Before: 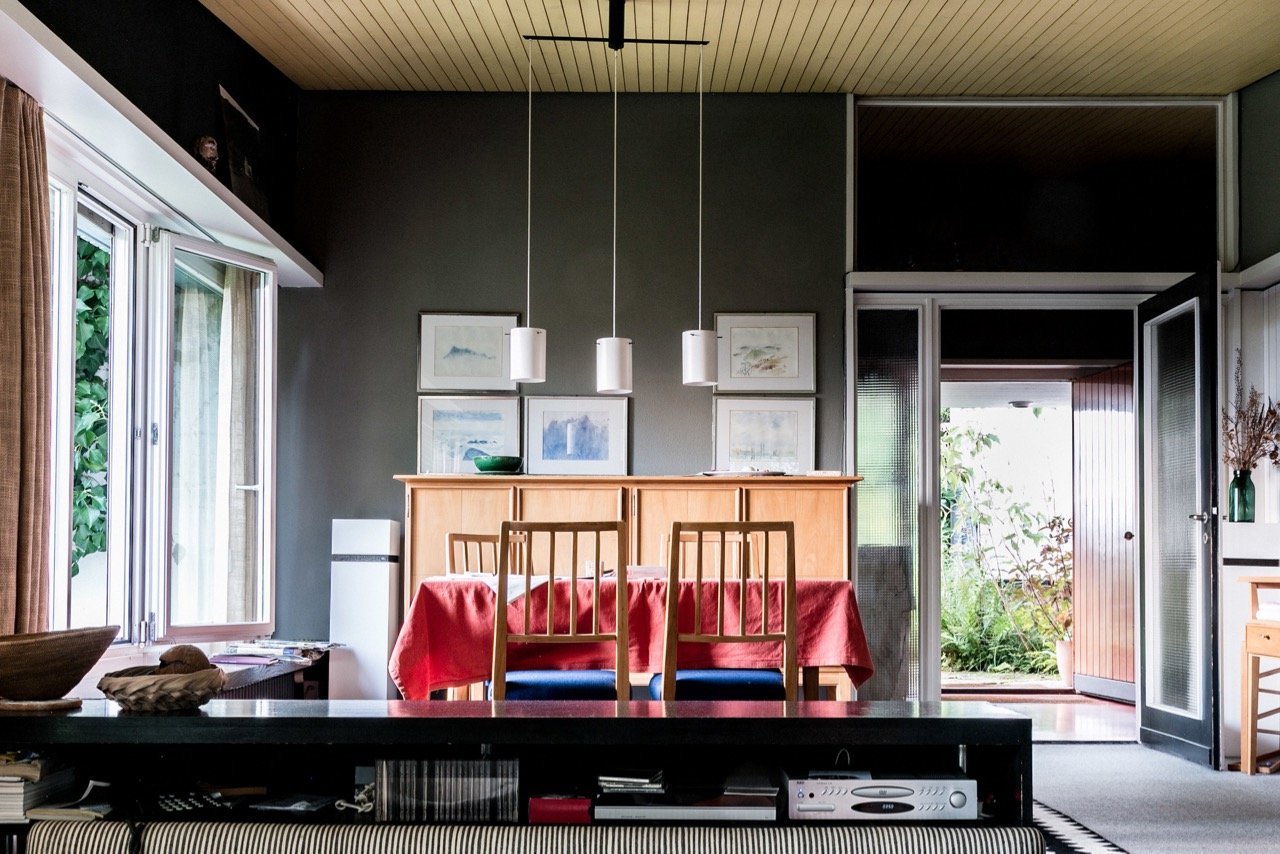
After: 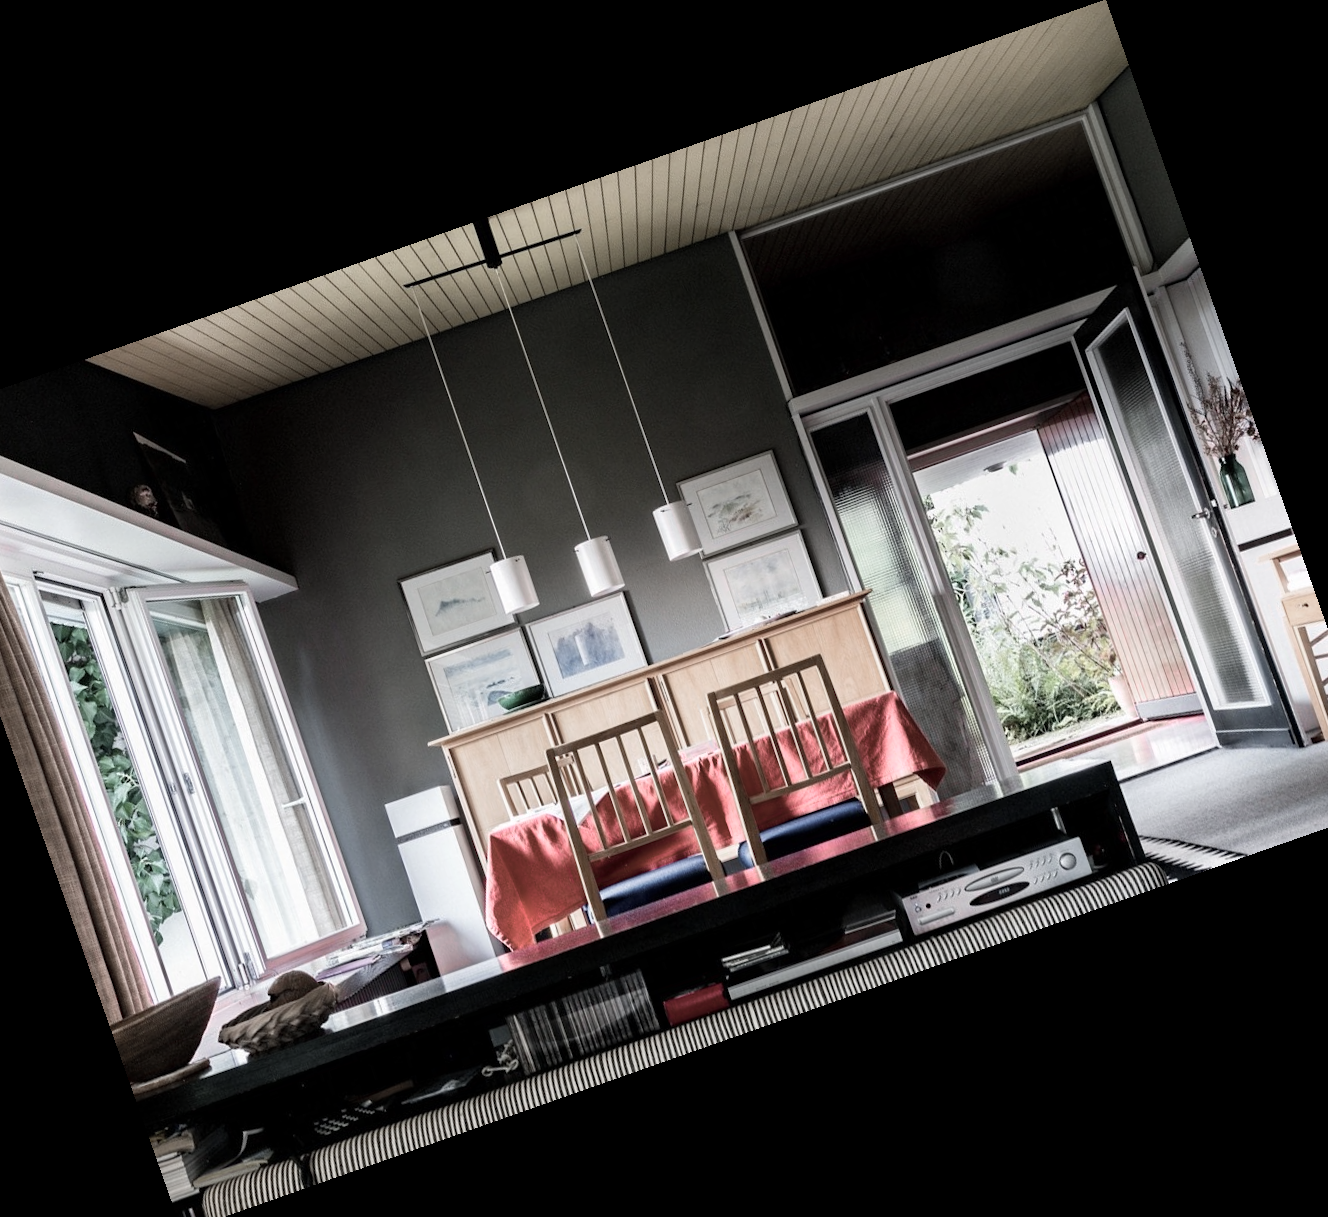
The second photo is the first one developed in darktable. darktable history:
color zones: curves: ch0 [(0, 0.6) (0.129, 0.508) (0.193, 0.483) (0.429, 0.5) (0.571, 0.5) (0.714, 0.5) (0.857, 0.5) (1, 0.6)]; ch1 [(0, 0.481) (0.112, 0.245) (0.213, 0.223) (0.429, 0.233) (0.571, 0.231) (0.683, 0.242) (0.857, 0.296) (1, 0.481)]
crop and rotate: angle 19.43°, left 6.812%, right 4.125%, bottom 1.087%
